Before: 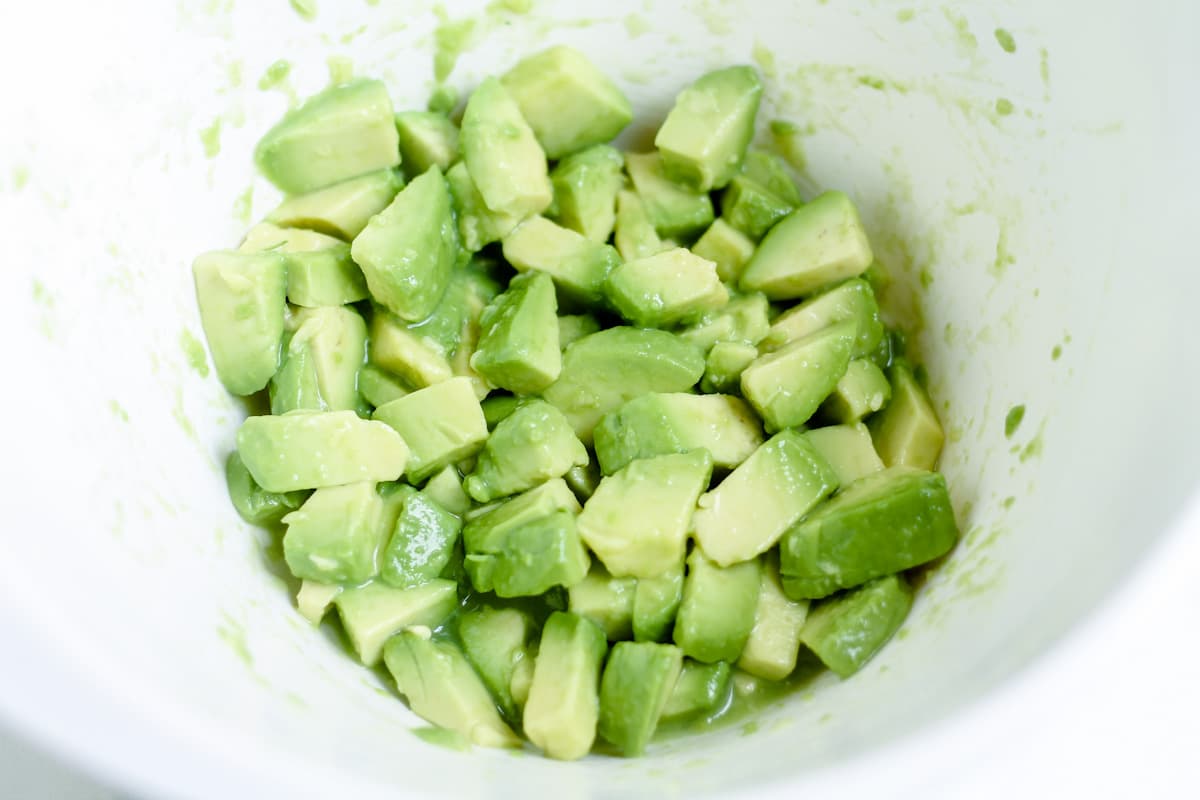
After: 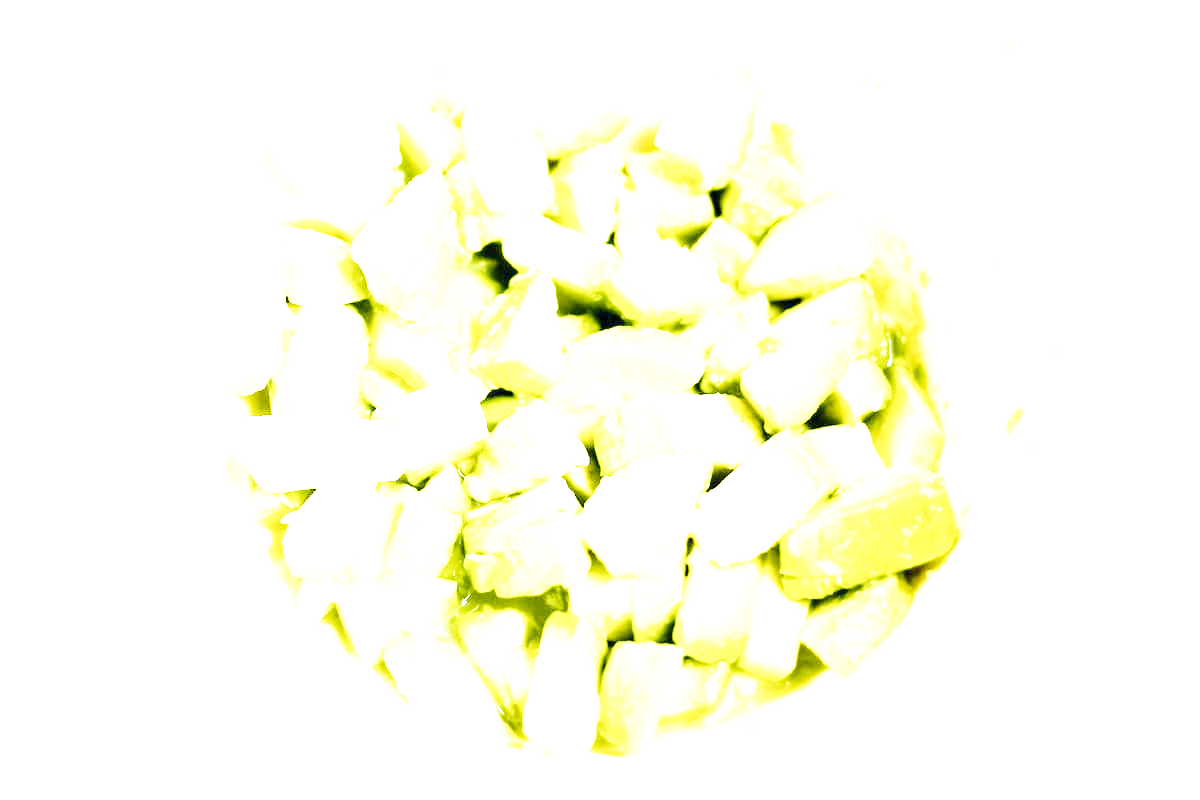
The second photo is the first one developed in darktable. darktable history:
tone equalizer: edges refinement/feathering 500, mask exposure compensation -1.57 EV, preserve details no
base curve: curves: ch0 [(0, 0) (0.028, 0.03) (0.121, 0.232) (0.46, 0.748) (0.859, 0.968) (1, 1)], preserve colors none
color zones: curves: ch0 [(0.254, 0.492) (0.724, 0.62)]; ch1 [(0.25, 0.528) (0.719, 0.796)]; ch2 [(0, 0.472) (0.25, 0.5) (0.73, 0.184)]
exposure: exposure 2.907 EV, compensate exposure bias true, compensate highlight preservation false
